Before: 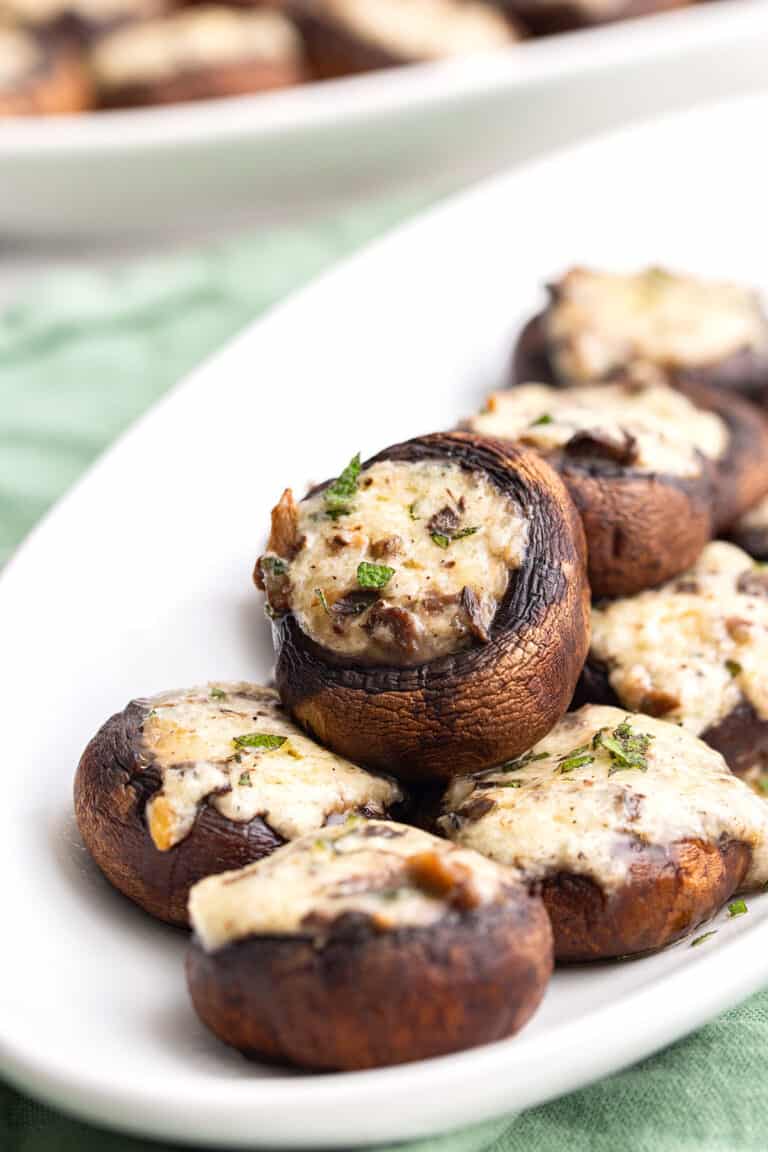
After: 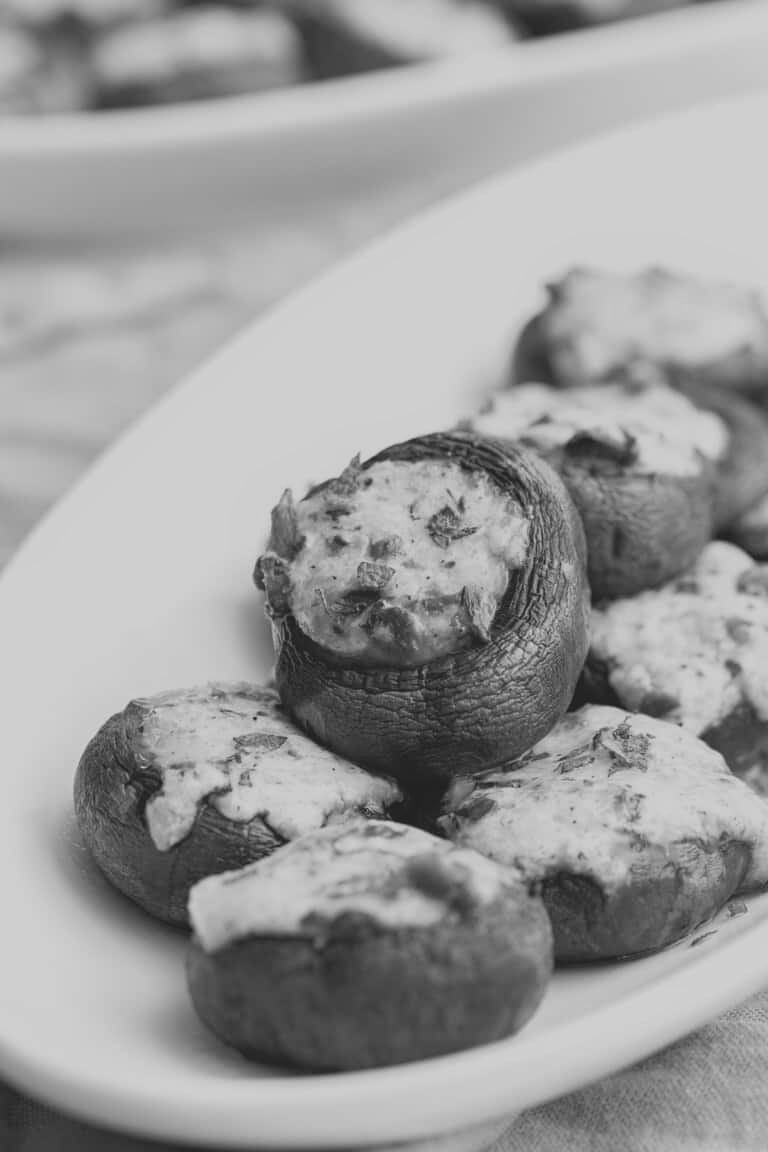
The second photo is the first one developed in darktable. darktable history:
contrast brightness saturation: contrast -0.26, saturation -0.43
monochrome: a 14.95, b -89.96
